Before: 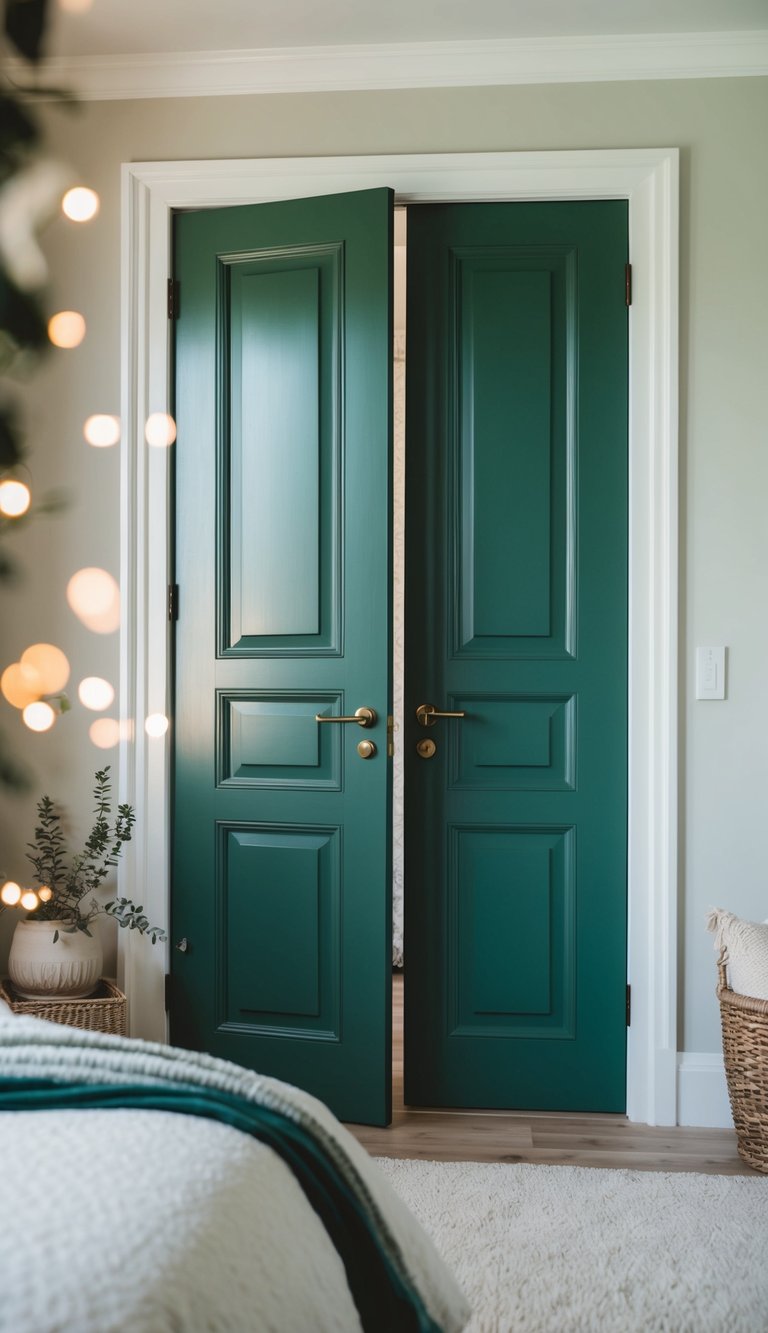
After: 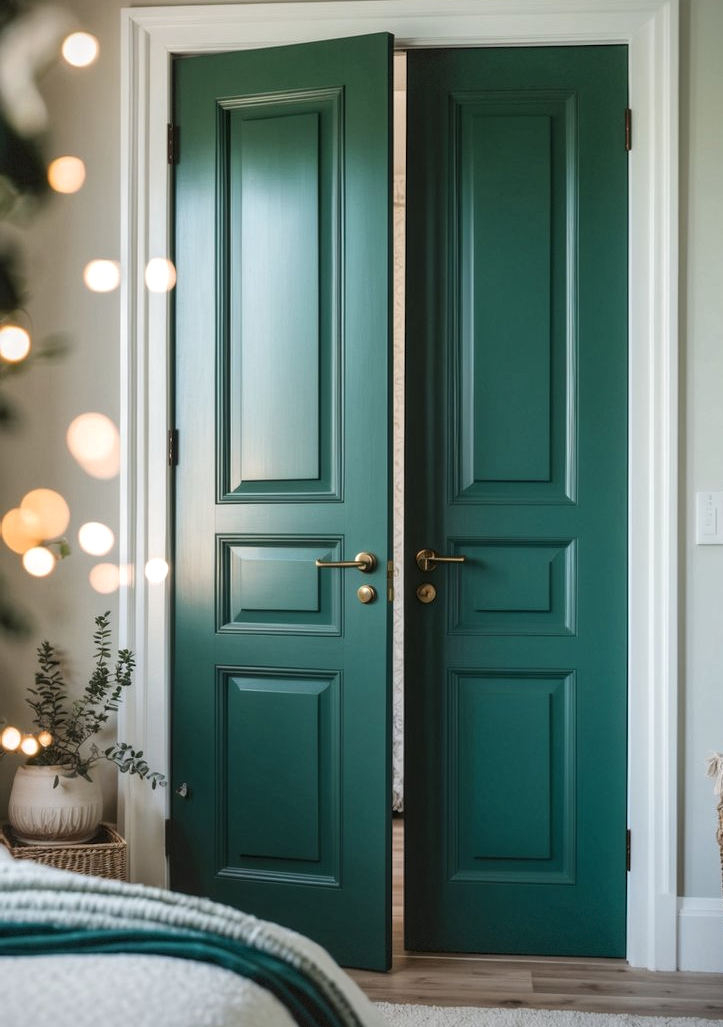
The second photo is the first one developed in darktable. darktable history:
crop and rotate: angle 0.03°, top 11.643%, right 5.651%, bottom 11.189%
vignetting: fall-off start 100%, fall-off radius 71%, brightness -0.434, saturation -0.2, width/height ratio 1.178, dithering 8-bit output, unbound false
local contrast: highlights 99%, shadows 86%, detail 160%, midtone range 0.2
